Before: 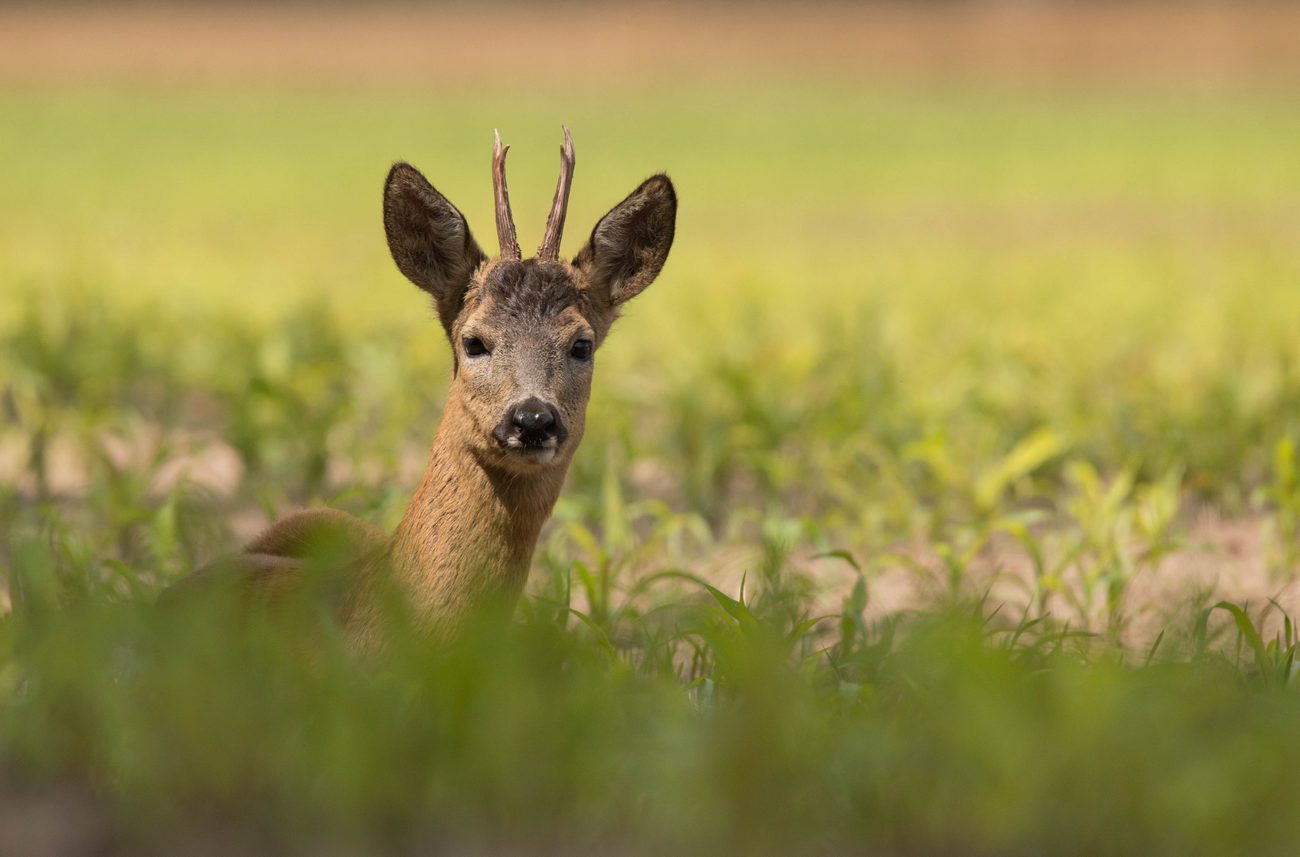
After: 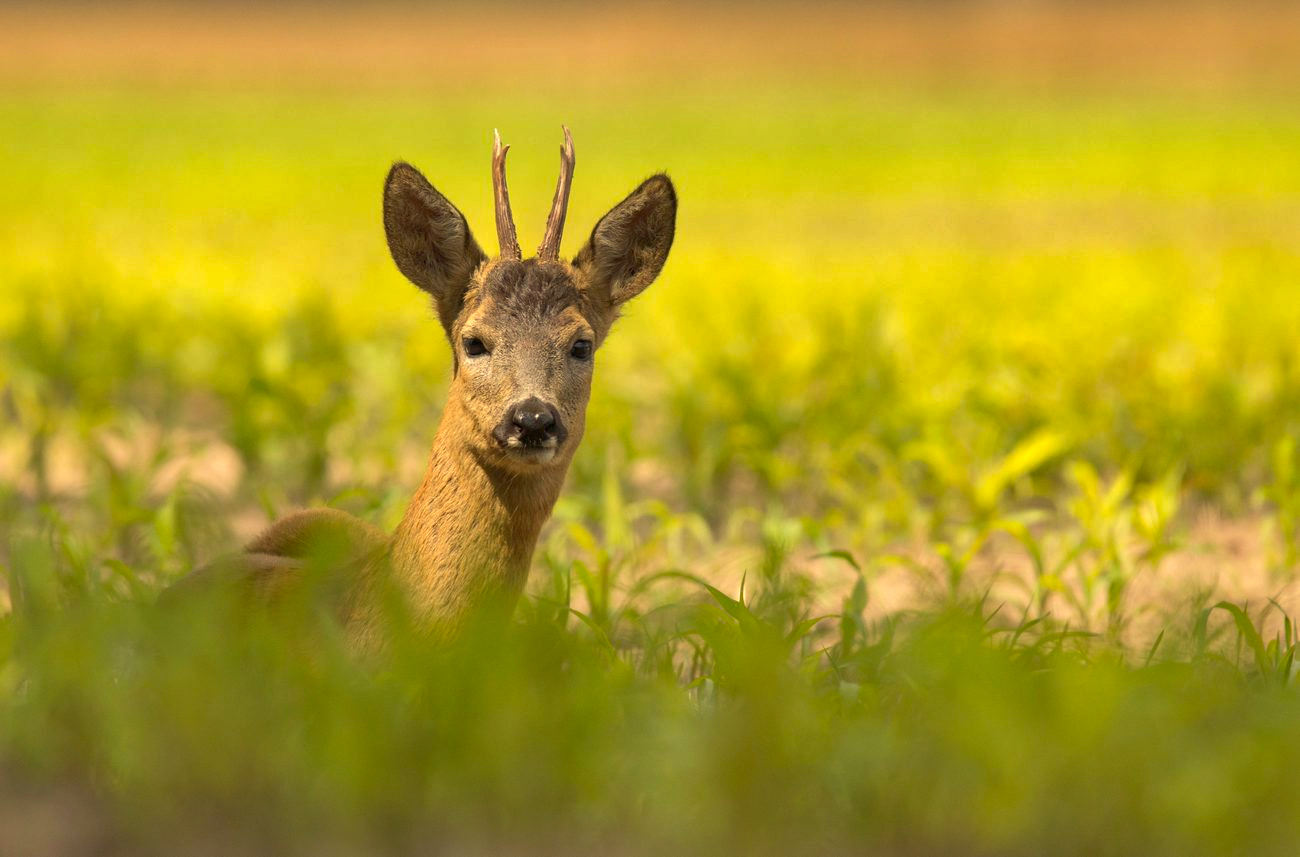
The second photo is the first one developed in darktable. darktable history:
exposure: black level correction 0.001, exposure 0.5 EV, compensate exposure bias true, compensate highlight preservation false
shadows and highlights: on, module defaults
color correction: highlights a* 2.72, highlights b* 22.8
